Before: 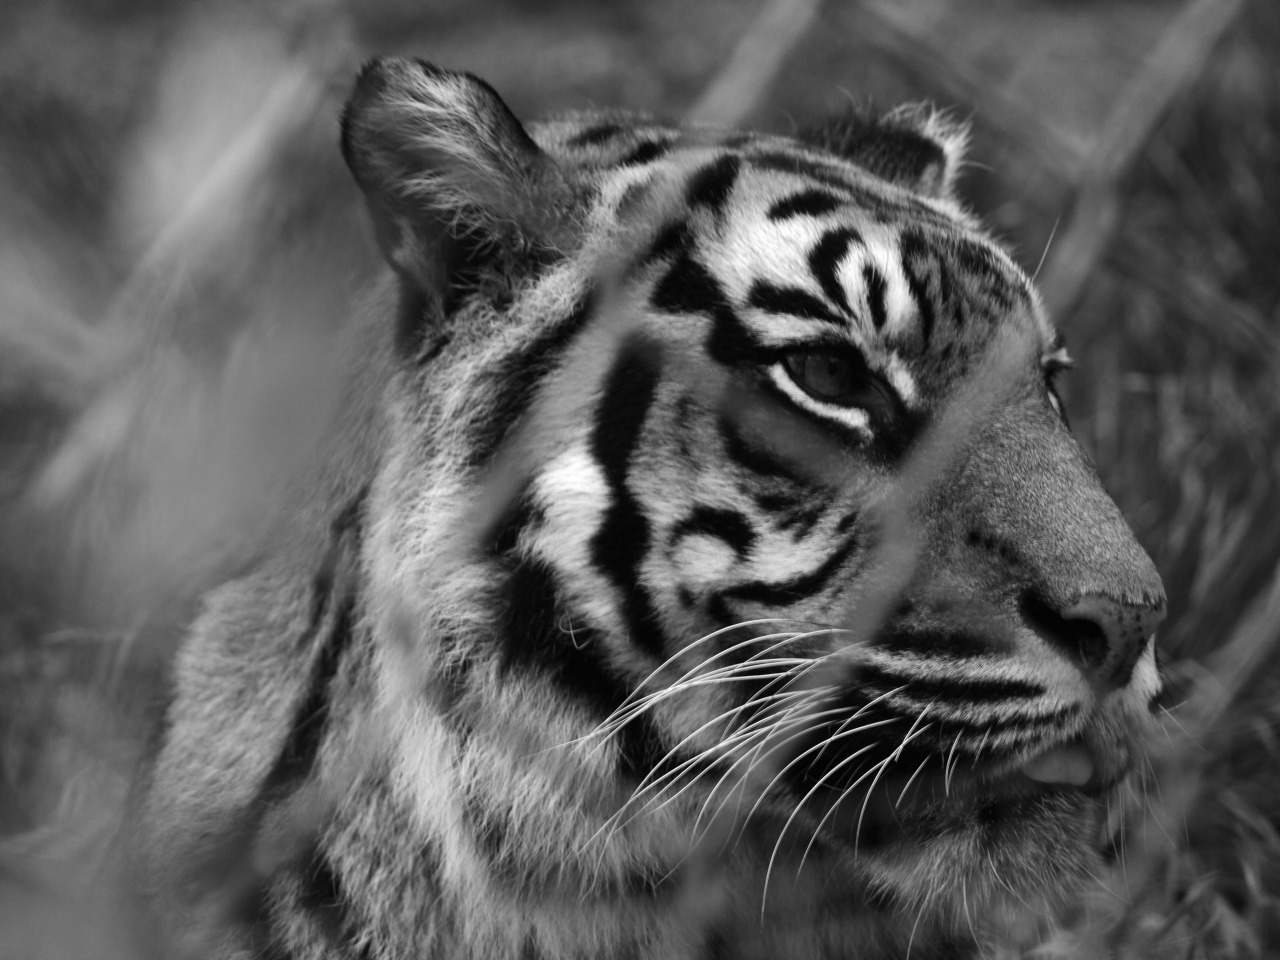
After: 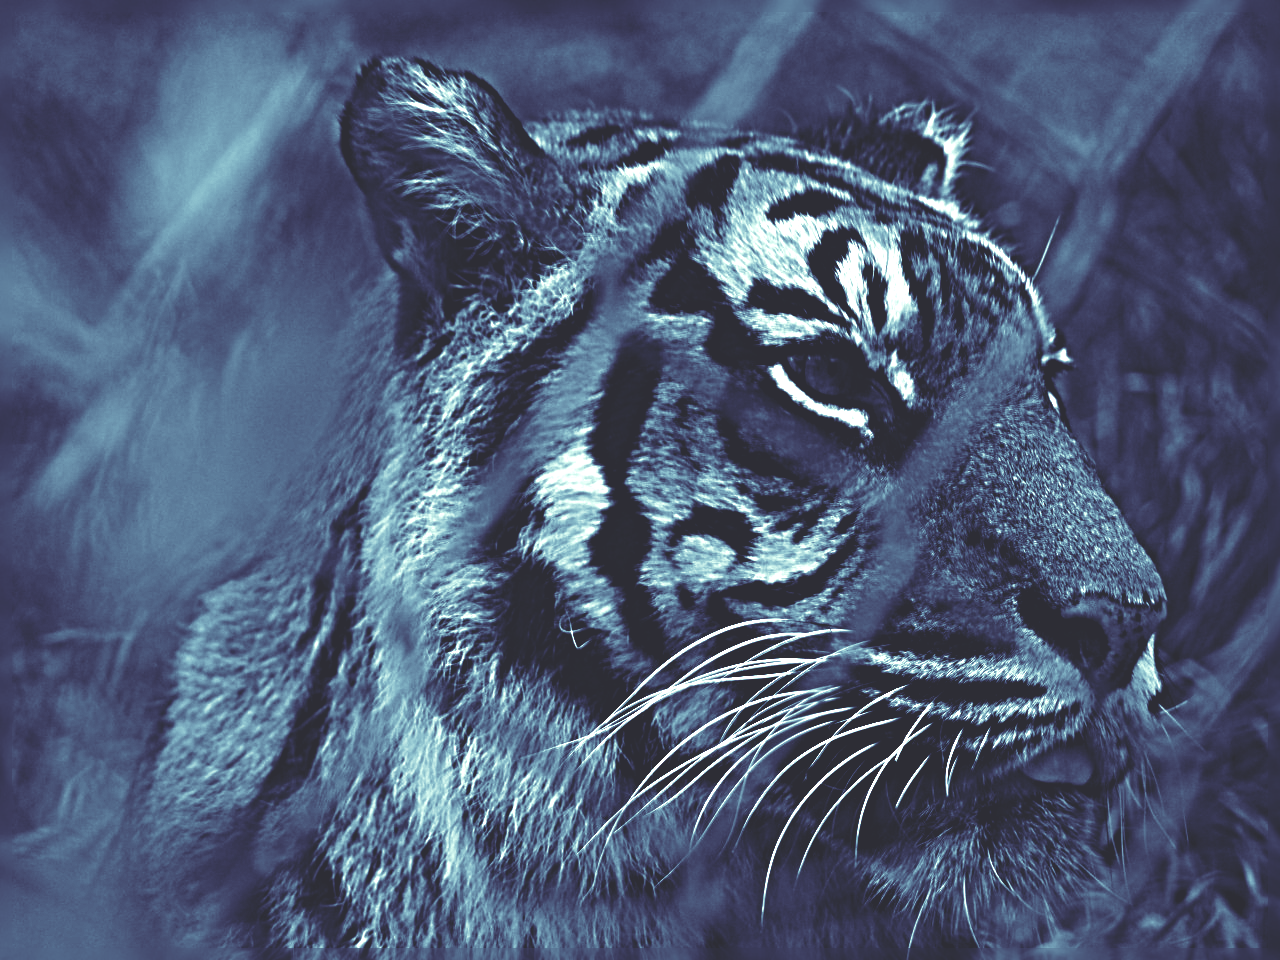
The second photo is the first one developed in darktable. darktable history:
tone equalizer: on, module defaults
sharpen: radius 6.3, amount 1.8, threshold 0
rgb curve: curves: ch0 [(0, 0.186) (0.314, 0.284) (0.576, 0.466) (0.805, 0.691) (0.936, 0.886)]; ch1 [(0, 0.186) (0.314, 0.284) (0.581, 0.534) (0.771, 0.746) (0.936, 0.958)]; ch2 [(0, 0.216) (0.275, 0.39) (1, 1)], mode RGB, independent channels, compensate middle gray true, preserve colors none
exposure: exposure 0 EV, compensate highlight preservation false
